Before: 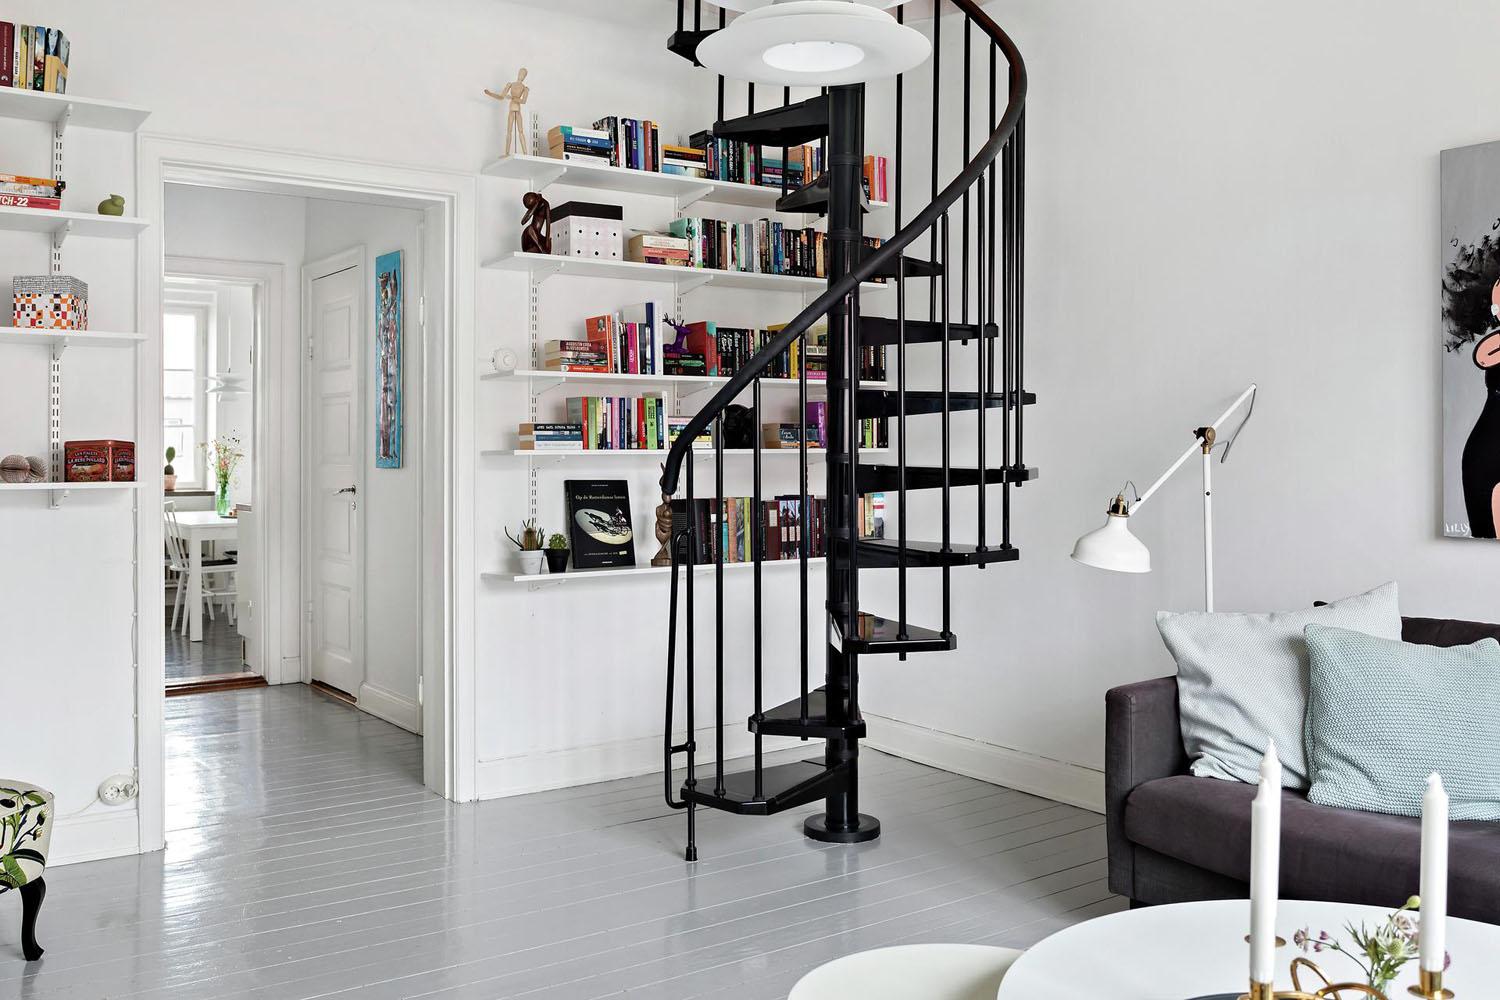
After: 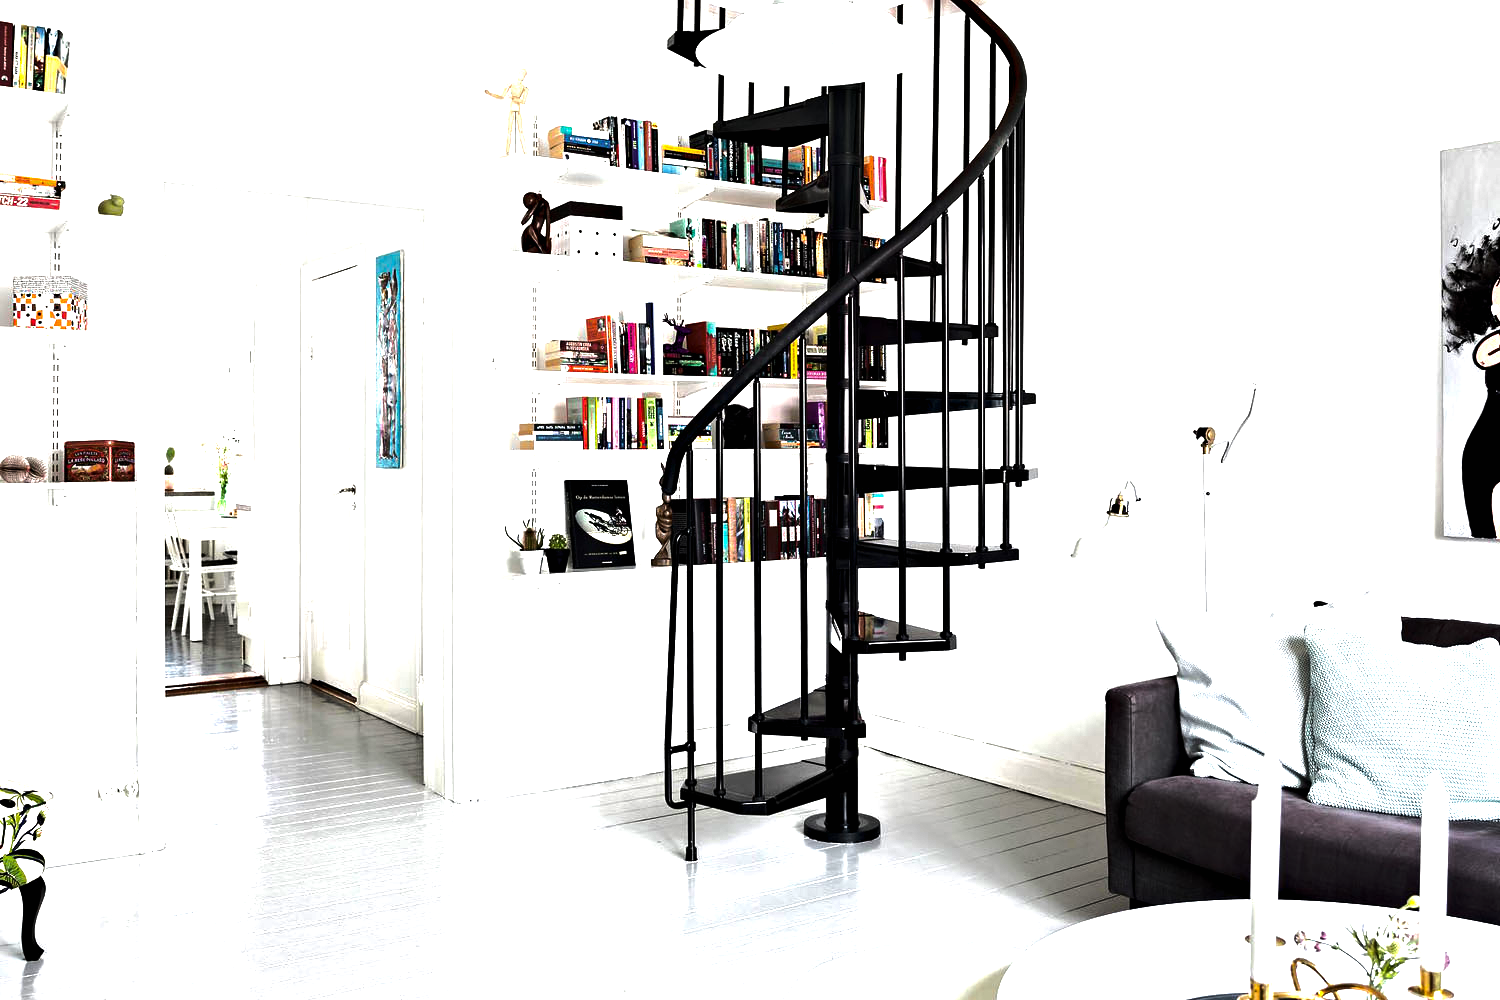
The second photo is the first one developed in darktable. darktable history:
tone curve: curves: ch0 [(0, 0.003) (0.211, 0.174) (0.482, 0.519) (0.843, 0.821) (0.992, 0.971)]; ch1 [(0, 0) (0.276, 0.206) (0.393, 0.364) (0.482, 0.477) (0.506, 0.5) (0.523, 0.523) (0.572, 0.592) (0.695, 0.767) (1, 1)]; ch2 [(0, 0) (0.438, 0.456) (0.498, 0.497) (0.536, 0.527) (0.562, 0.584) (0.619, 0.602) (0.698, 0.698) (1, 1)], color space Lab, linked channels, preserve colors none
color balance rgb: global offset › luminance -0.509%, linear chroma grading › global chroma 12.762%, perceptual saturation grading › global saturation 0.111%, perceptual brilliance grading › highlights 74.315%, perceptual brilliance grading › shadows -30.233%
